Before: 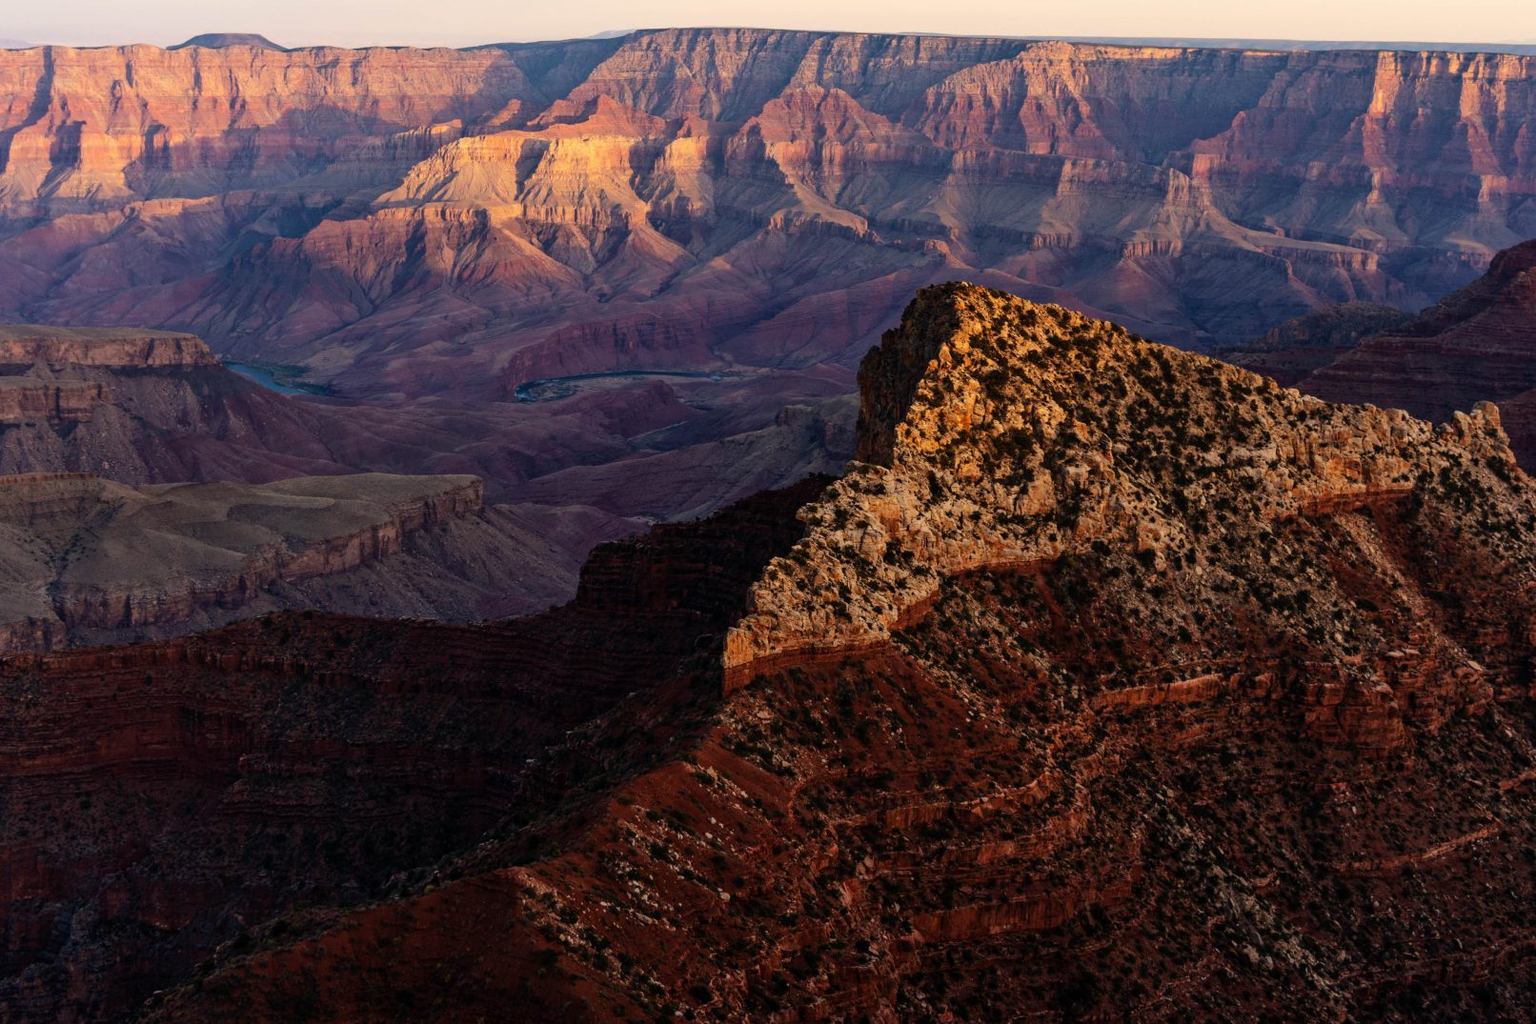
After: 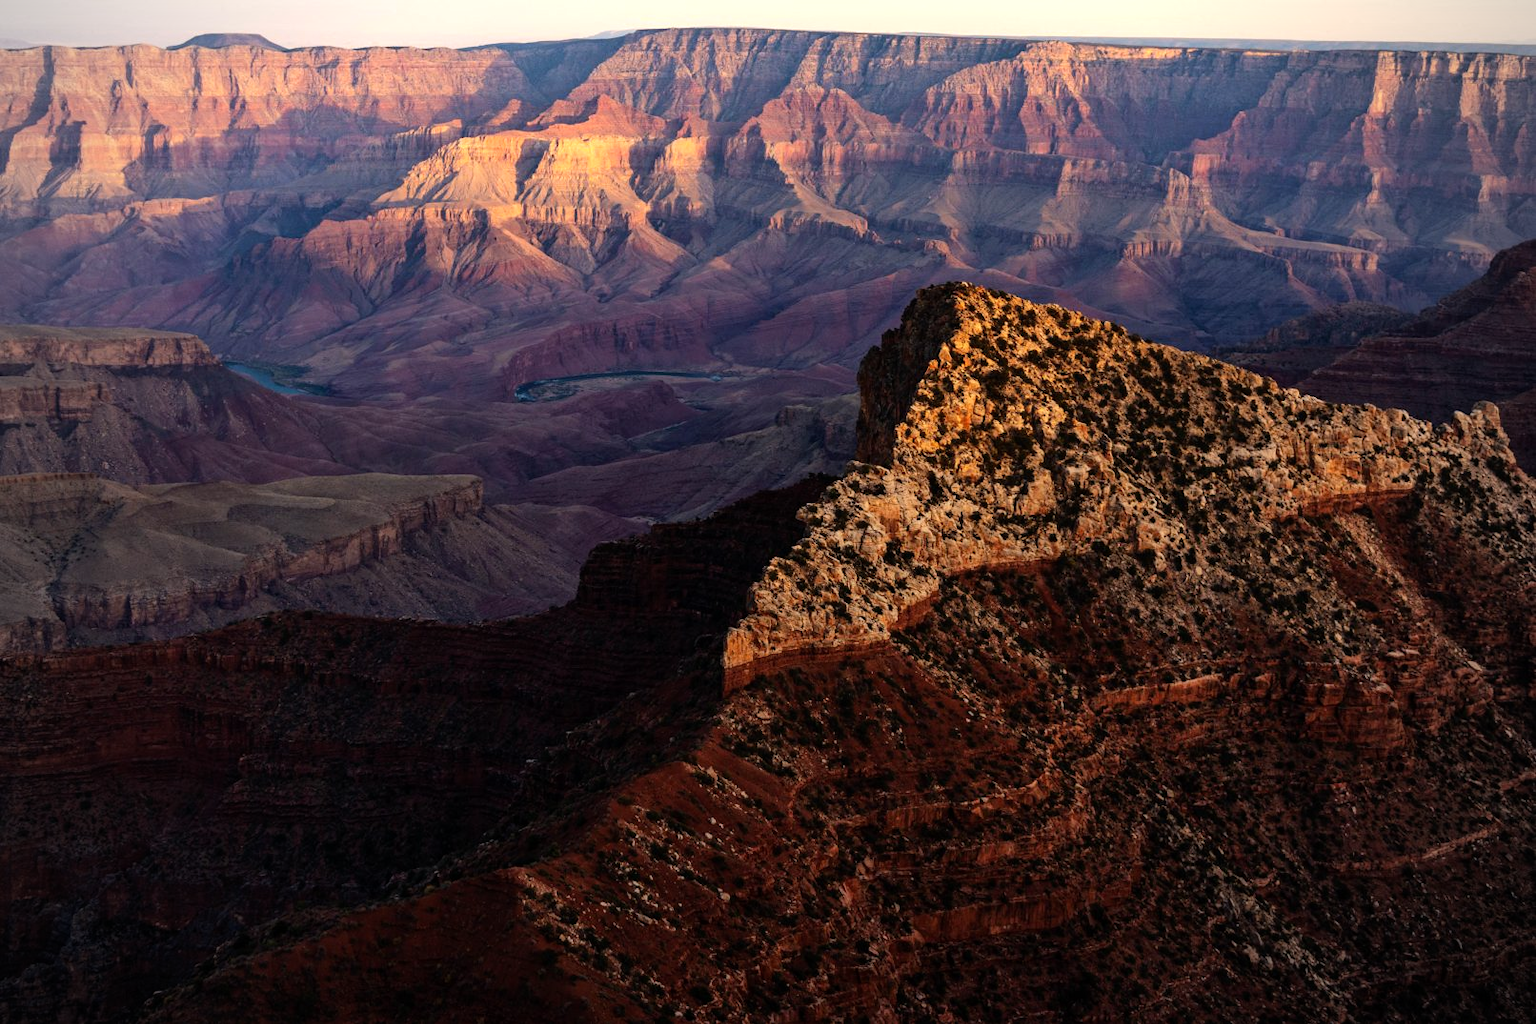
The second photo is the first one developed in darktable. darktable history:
tone equalizer: -8 EV -0.41 EV, -7 EV -0.411 EV, -6 EV -0.36 EV, -5 EV -0.214 EV, -3 EV 0.223 EV, -2 EV 0.35 EV, -1 EV 0.392 EV, +0 EV 0.393 EV, mask exposure compensation -0.486 EV
vignetting: on, module defaults
